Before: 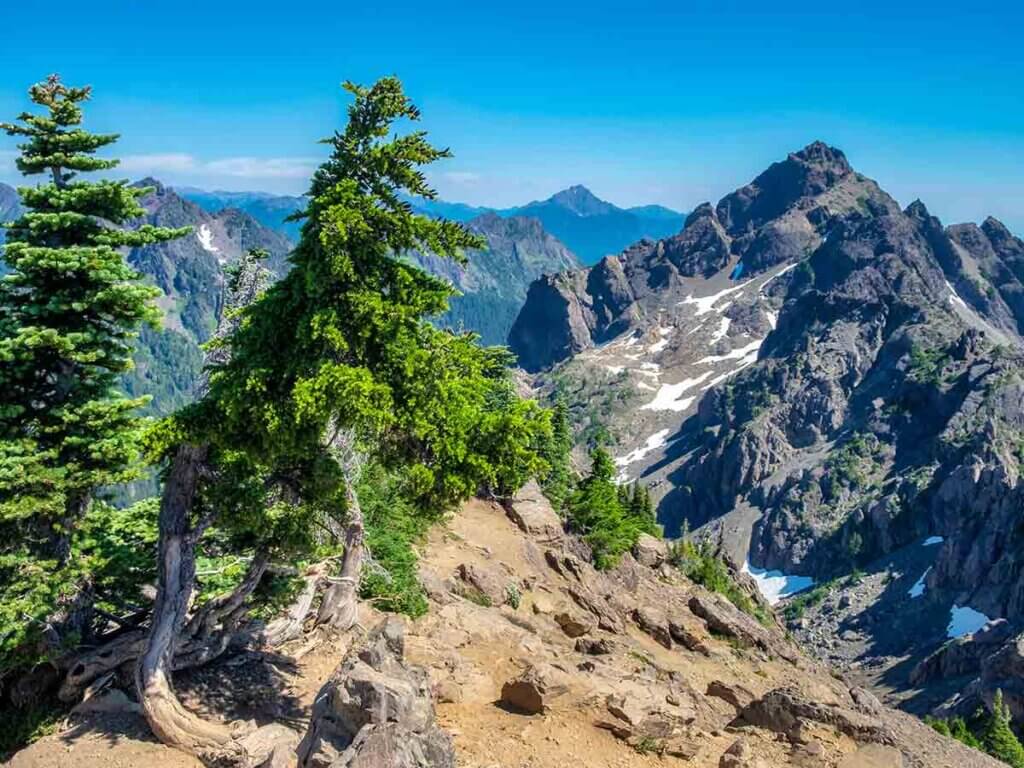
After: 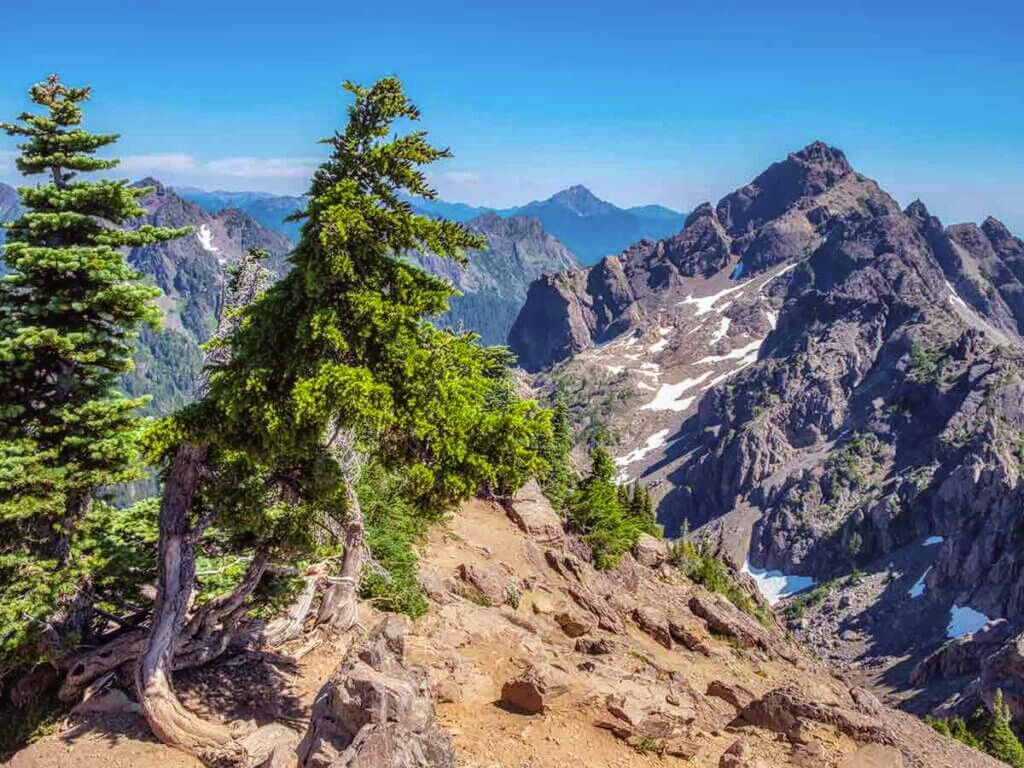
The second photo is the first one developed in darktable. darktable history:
local contrast: detail 110%
rgb levels: mode RGB, independent channels, levels [[0, 0.474, 1], [0, 0.5, 1], [0, 0.5, 1]]
